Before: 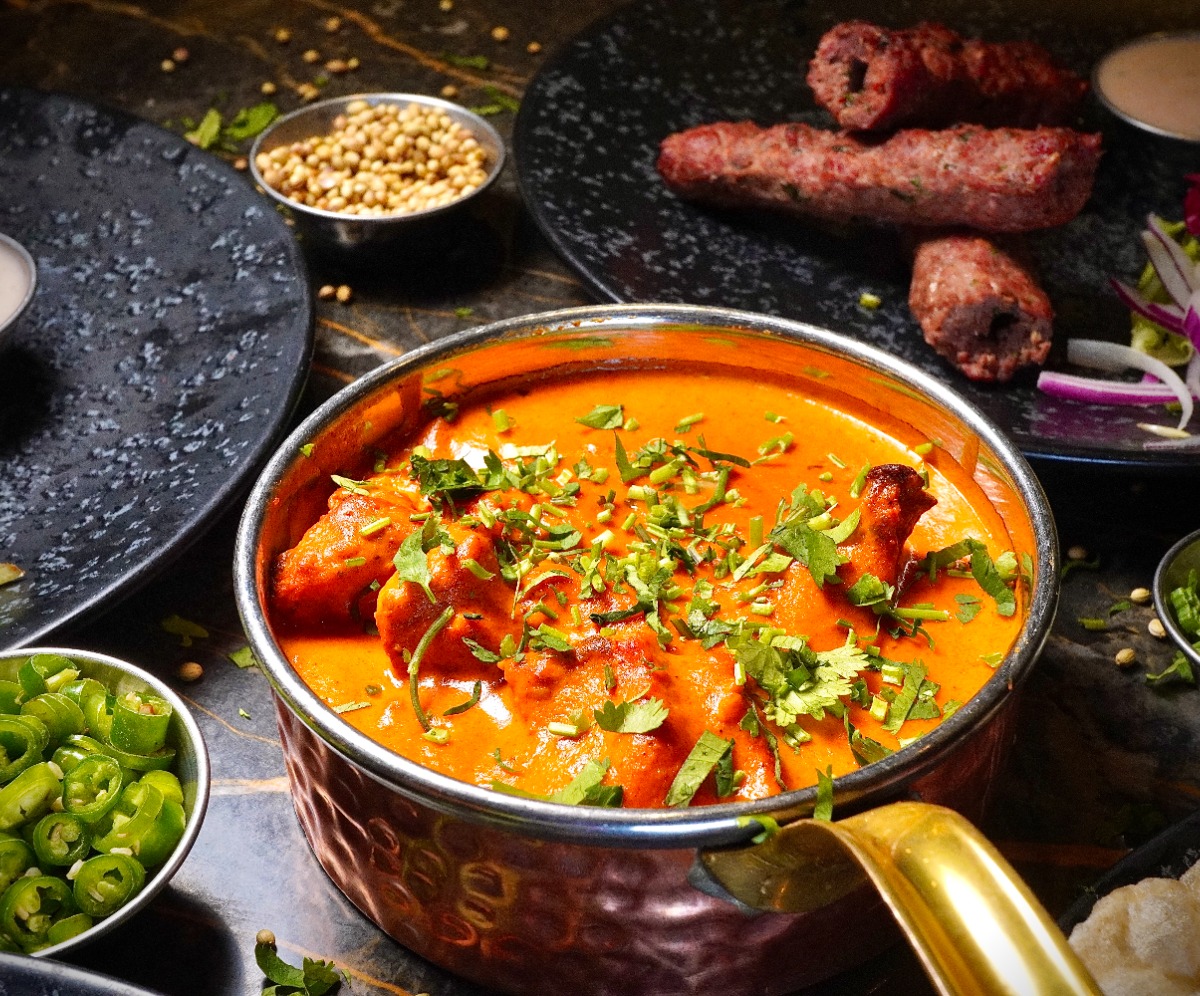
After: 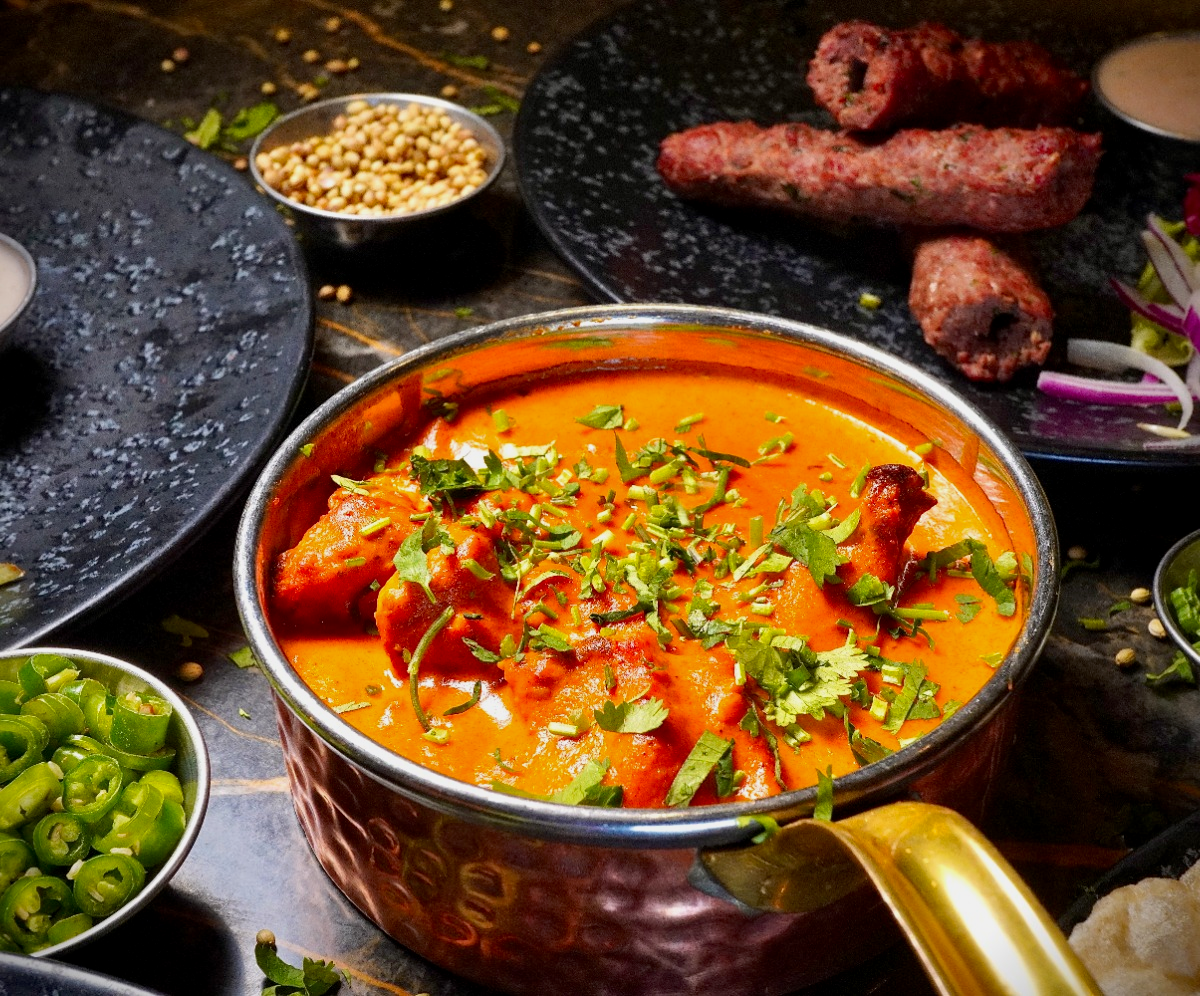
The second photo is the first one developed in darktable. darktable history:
exposure: black level correction 0.002, exposure 0.15 EV, compensate highlight preservation false
shadows and highlights: radius 121.13, shadows 21.4, white point adjustment -9.72, highlights -14.39, soften with gaussian
